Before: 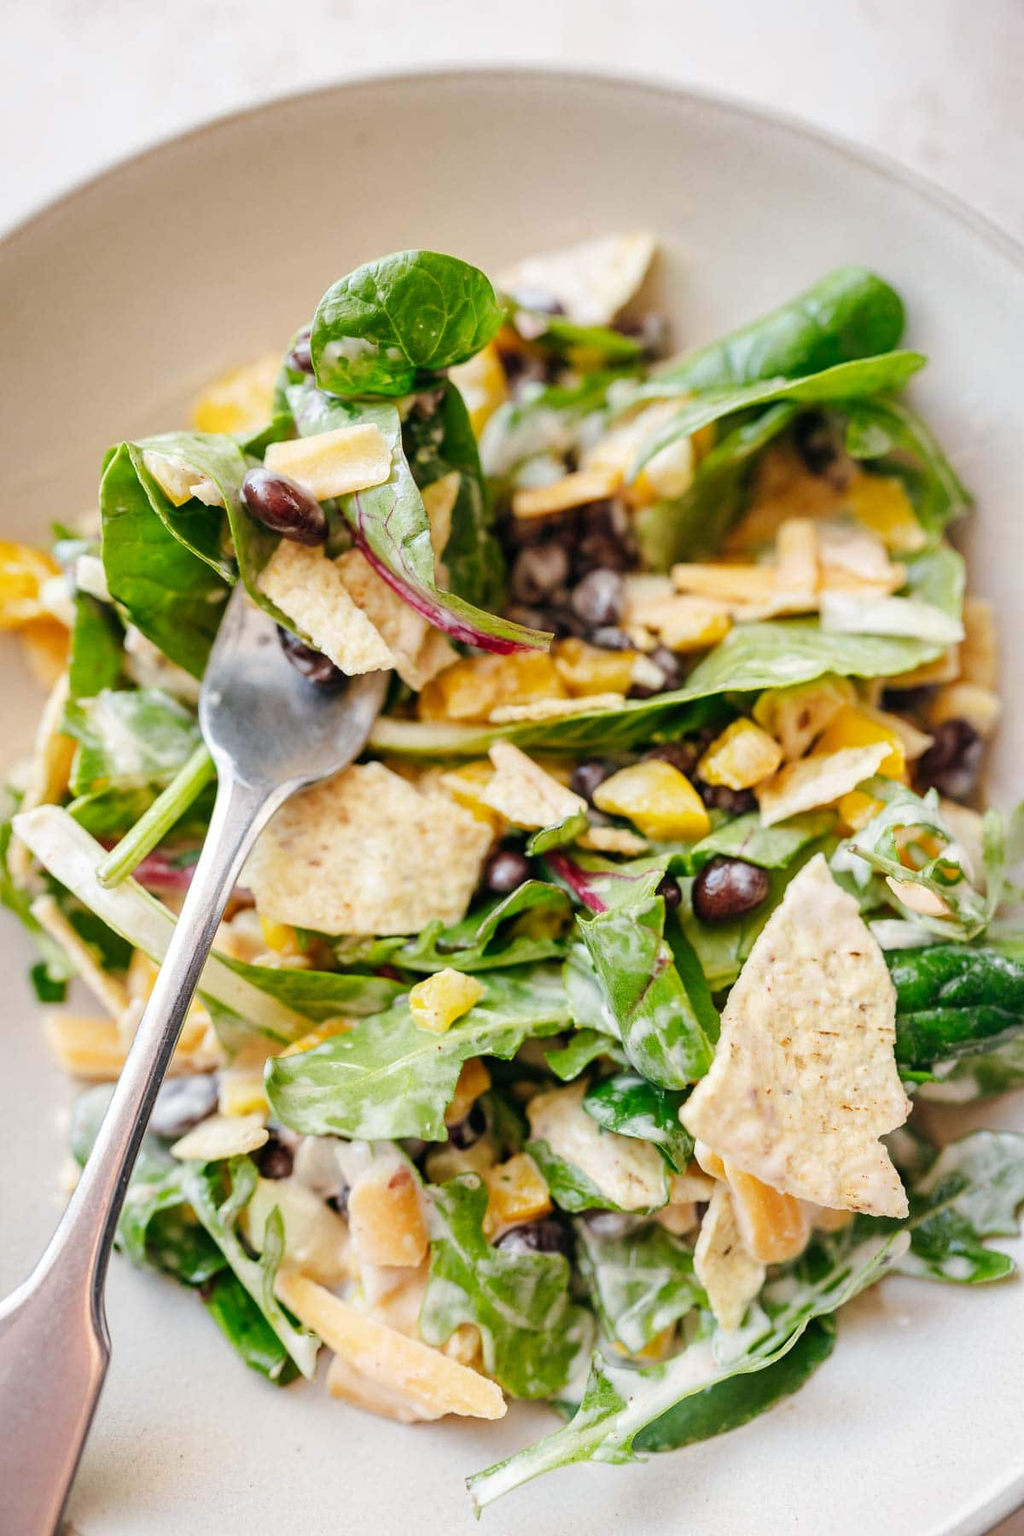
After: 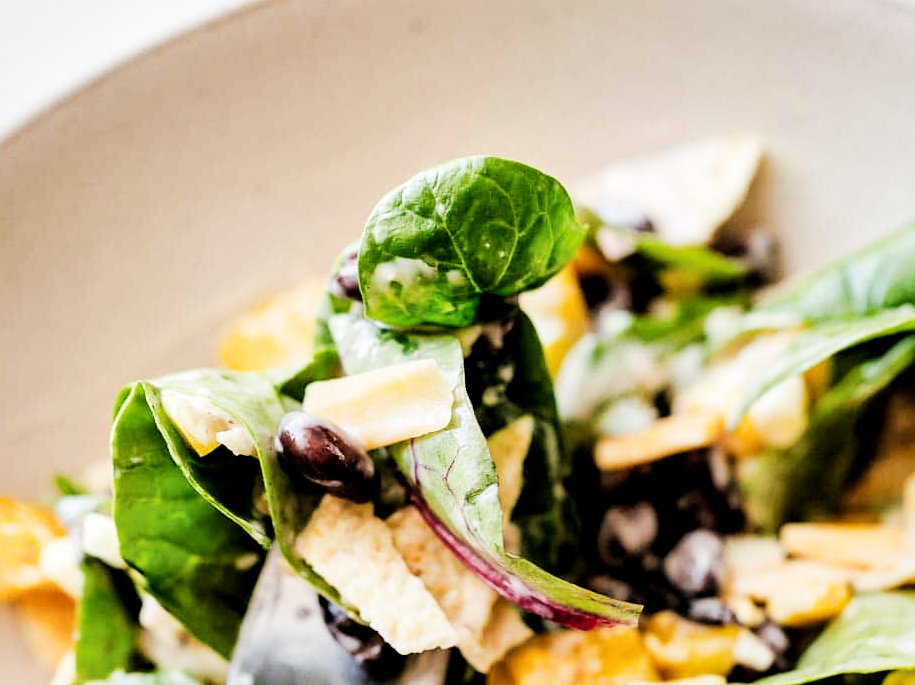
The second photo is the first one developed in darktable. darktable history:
crop: left 0.579%, top 7.627%, right 23.167%, bottom 54.275%
local contrast: mode bilateral grid, contrast 20, coarseness 50, detail 148%, midtone range 0.2
filmic rgb: black relative exposure -5 EV, hardness 2.88, contrast 1.3, highlights saturation mix -30%
tone equalizer: -8 EV -0.75 EV, -7 EV -0.7 EV, -6 EV -0.6 EV, -5 EV -0.4 EV, -3 EV 0.4 EV, -2 EV 0.6 EV, -1 EV 0.7 EV, +0 EV 0.75 EV, edges refinement/feathering 500, mask exposure compensation -1.57 EV, preserve details no
